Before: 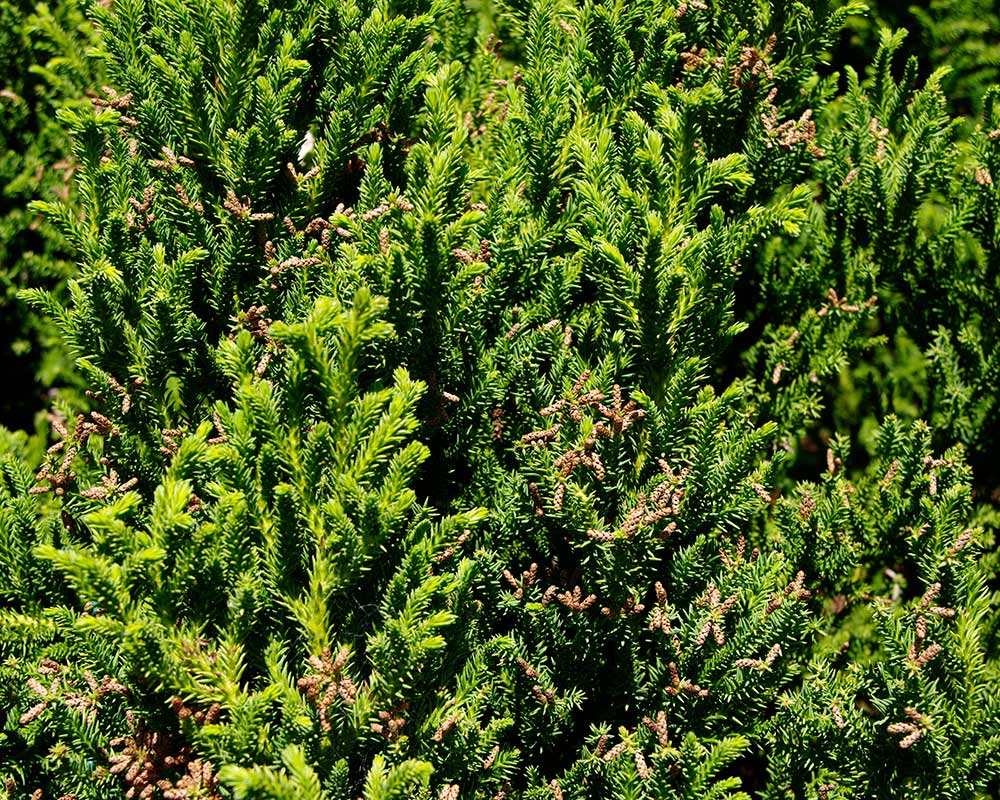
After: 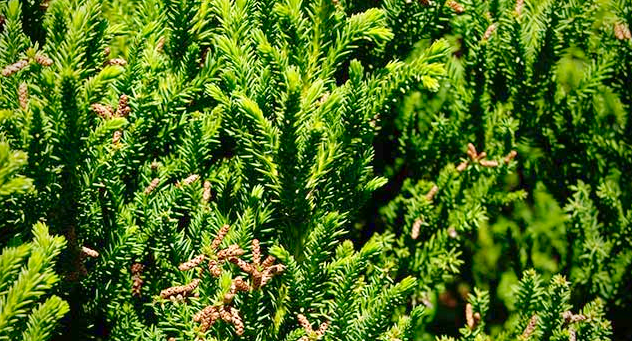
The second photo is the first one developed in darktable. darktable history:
levels: levels [0, 0.43, 0.984]
crop: left 36.109%, top 18.197%, right 0.596%, bottom 38.893%
vignetting: fall-off start 67.13%, brightness -0.365, saturation 0.014, width/height ratio 1.016
